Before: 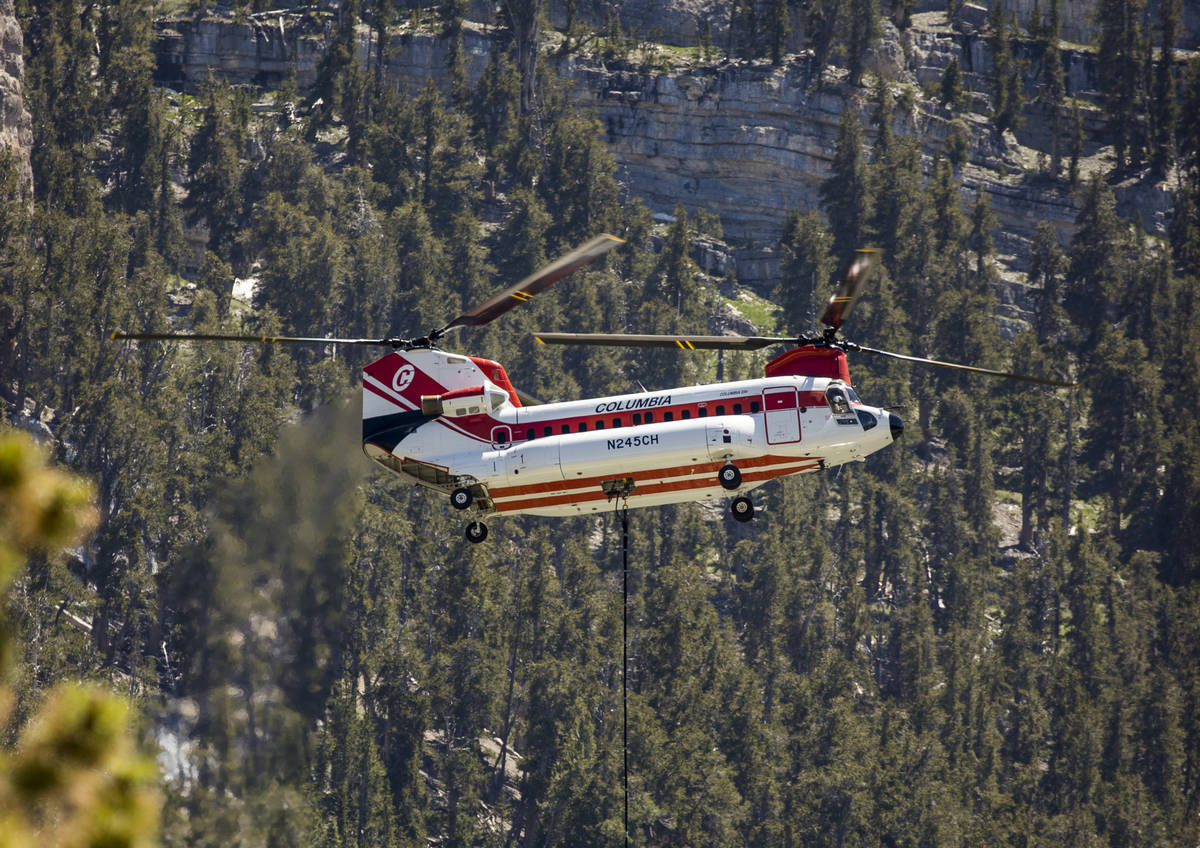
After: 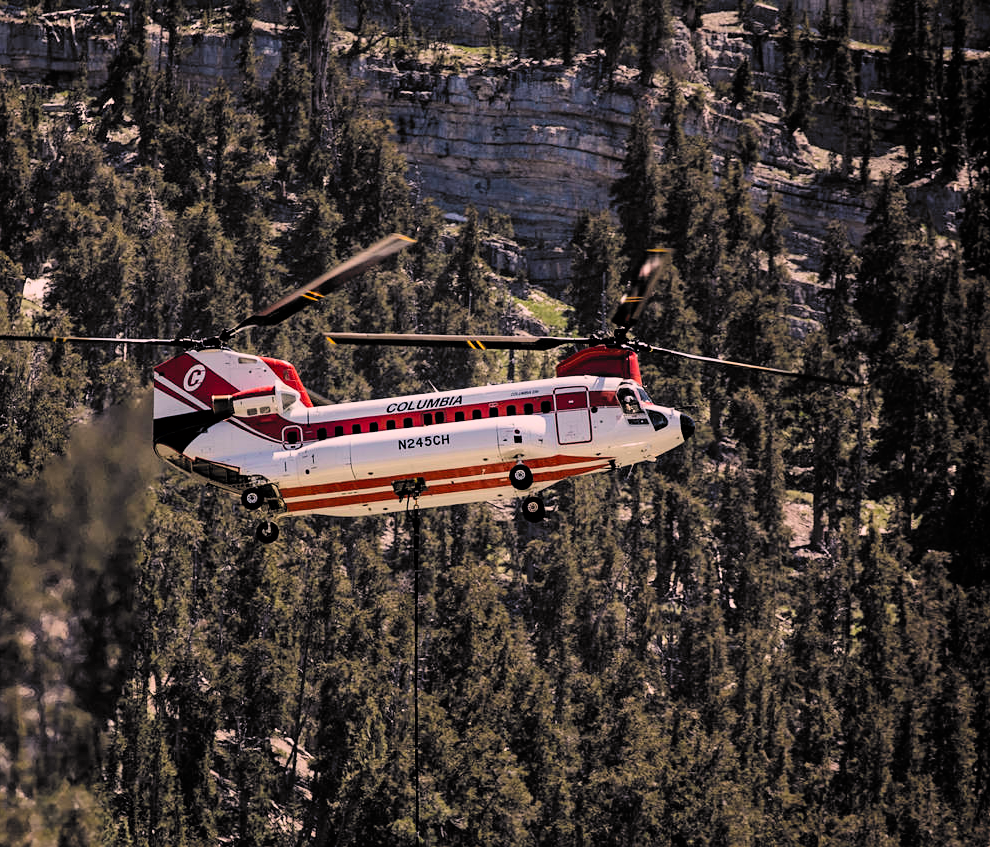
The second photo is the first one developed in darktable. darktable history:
crop: left 17.462%, bottom 0.046%
color correction: highlights a* 14.58, highlights b* 4.87
sharpen: amount 0.202
filmic rgb: black relative exposure -5 EV, white relative exposure 3.54 EV, hardness 3.17, contrast 1.3, highlights saturation mix -49.53%, color science v6 (2022)
